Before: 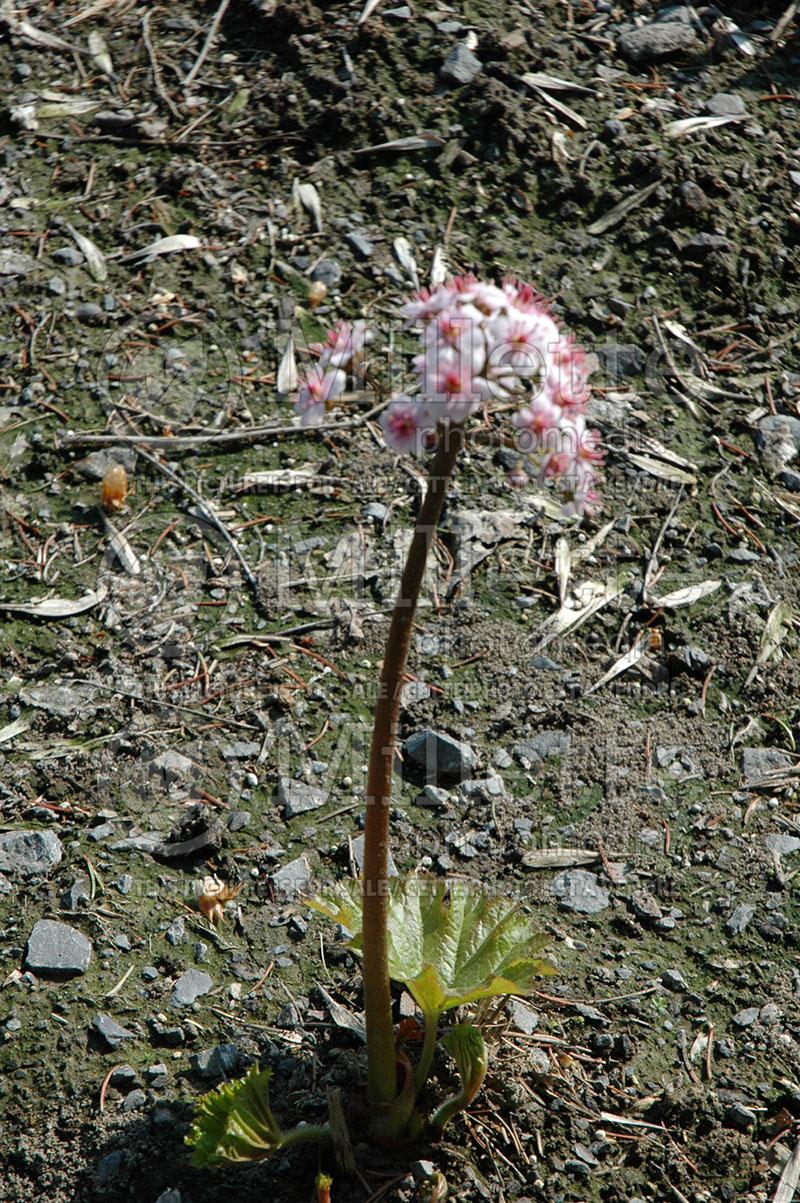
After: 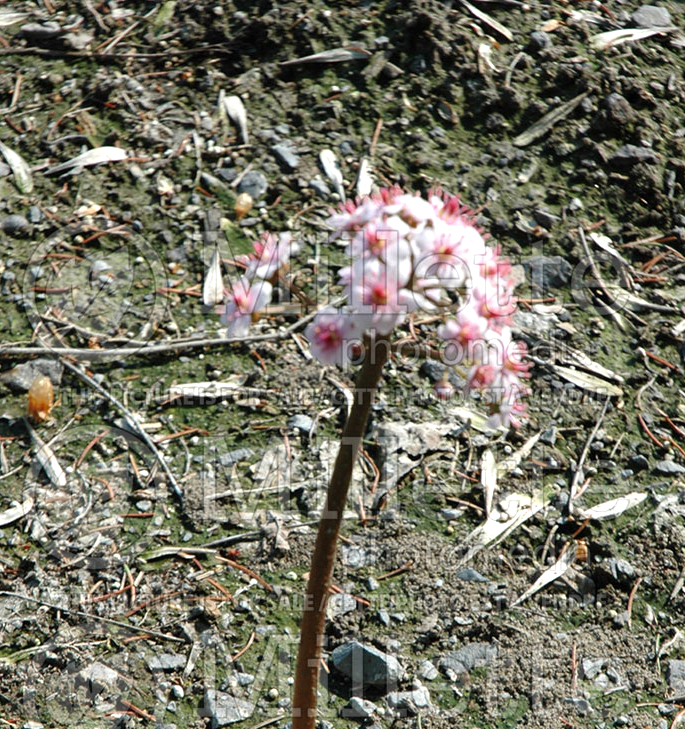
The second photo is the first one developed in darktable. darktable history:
exposure: exposure 0.518 EV, compensate exposure bias true, compensate highlight preservation false
crop and rotate: left 9.331%, top 7.346%, right 5%, bottom 31.984%
